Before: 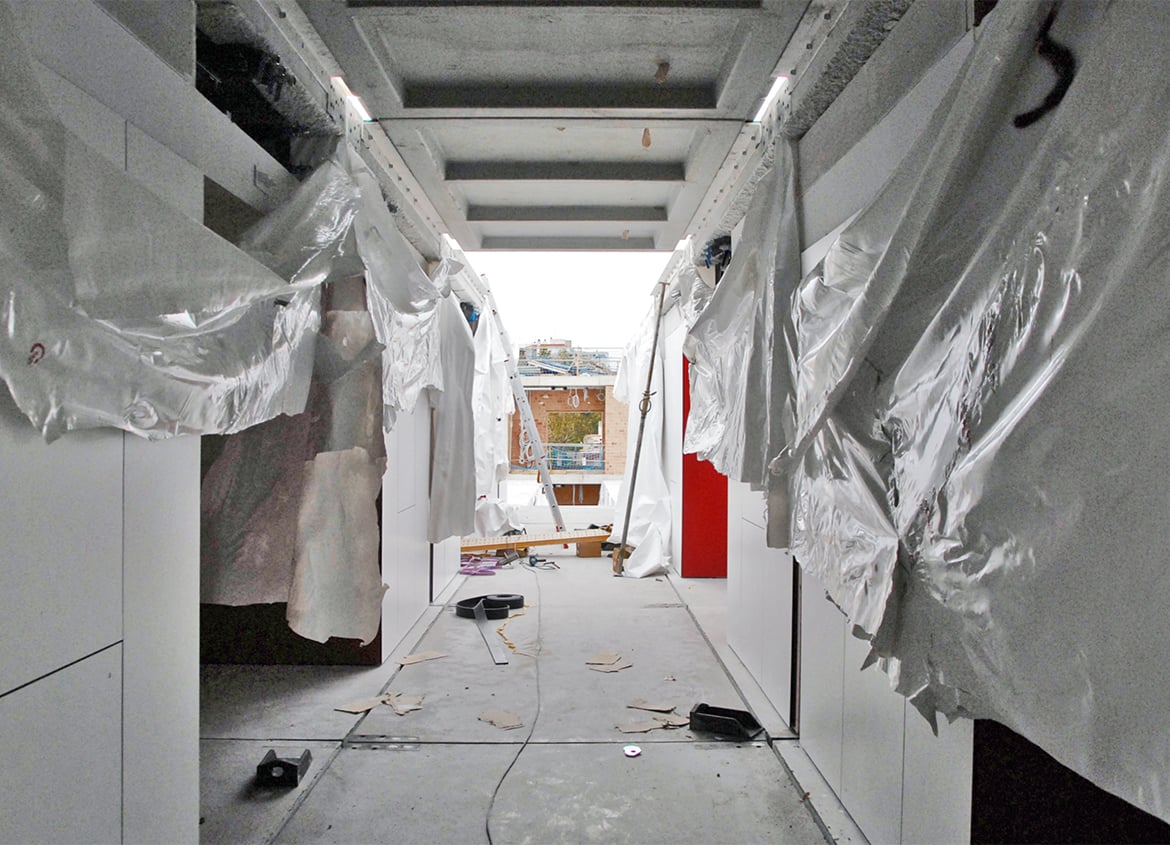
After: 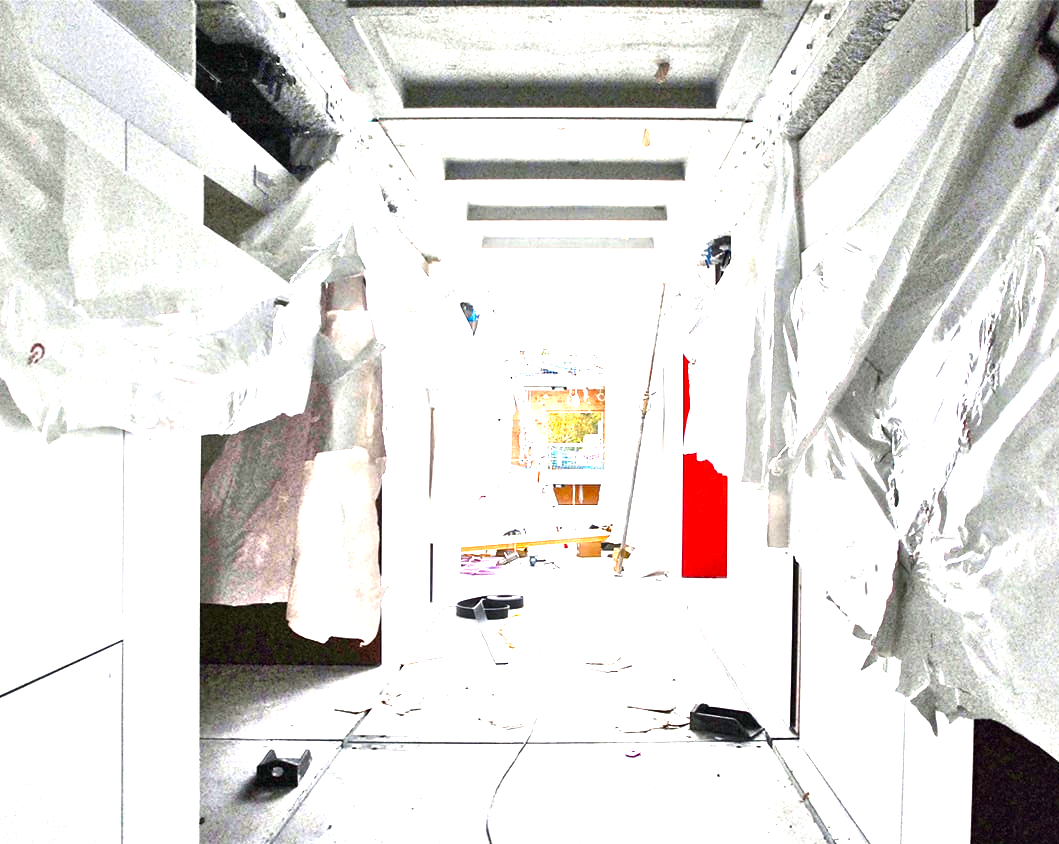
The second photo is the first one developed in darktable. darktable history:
crop: right 9.481%, bottom 0.016%
color balance rgb: perceptual saturation grading › global saturation 20%, perceptual saturation grading › highlights -24.795%, perceptual saturation grading › shadows 50.325%, perceptual brilliance grading › global brilliance 15.786%, perceptual brilliance grading › shadows -35.193%, global vibrance 20%
exposure: black level correction 0, exposure 1.594 EV, compensate exposure bias true, compensate highlight preservation false
